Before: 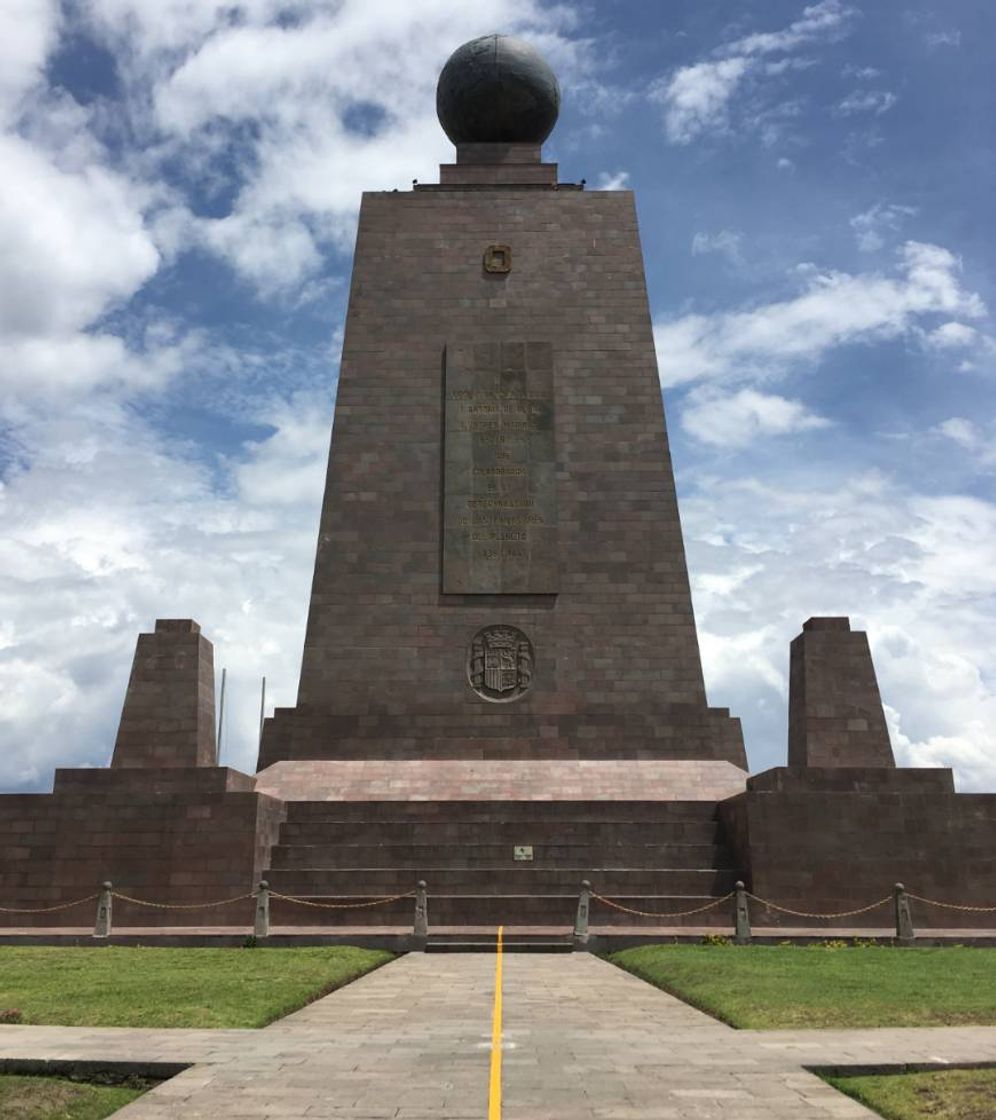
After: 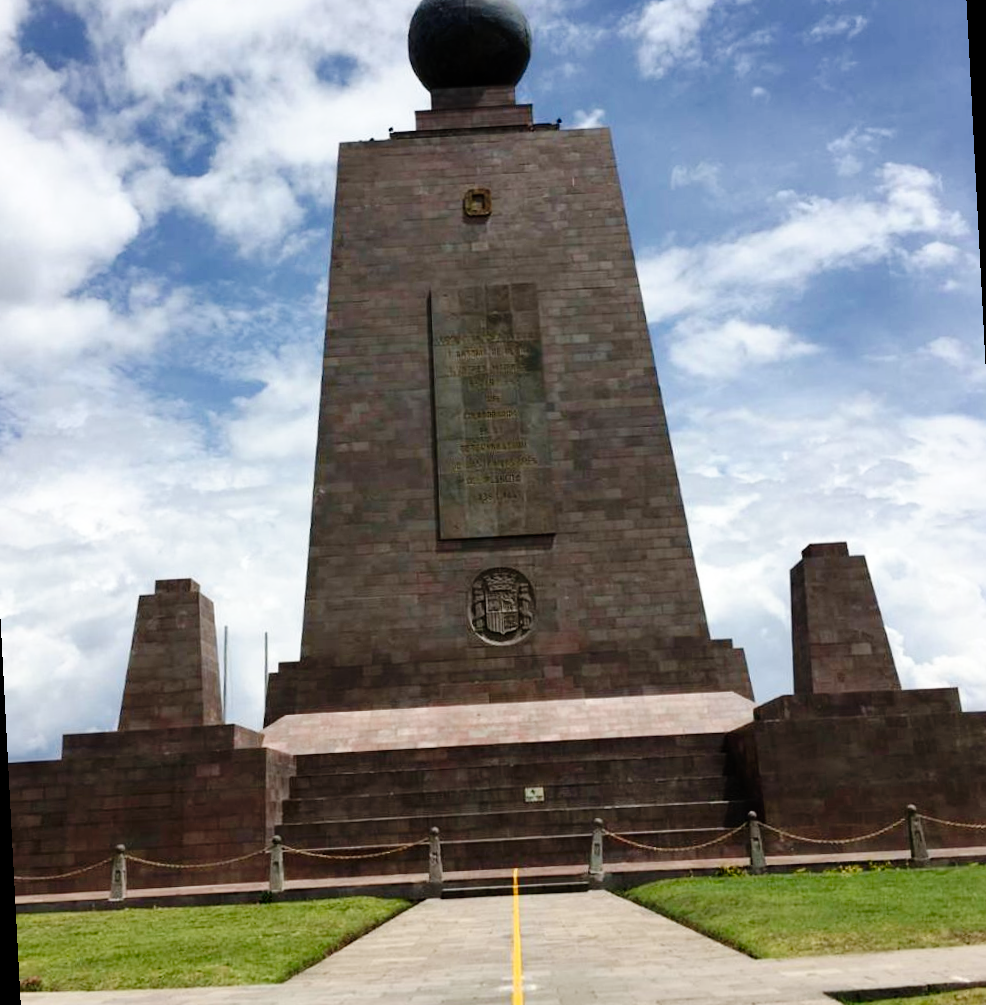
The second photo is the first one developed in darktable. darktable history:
rotate and perspective: rotation -3°, crop left 0.031, crop right 0.968, crop top 0.07, crop bottom 0.93
tone curve: curves: ch0 [(0, 0) (0.003, 0) (0.011, 0.001) (0.025, 0.003) (0.044, 0.005) (0.069, 0.012) (0.1, 0.023) (0.136, 0.039) (0.177, 0.088) (0.224, 0.15) (0.277, 0.239) (0.335, 0.334) (0.399, 0.43) (0.468, 0.526) (0.543, 0.621) (0.623, 0.711) (0.709, 0.791) (0.801, 0.87) (0.898, 0.949) (1, 1)], preserve colors none
